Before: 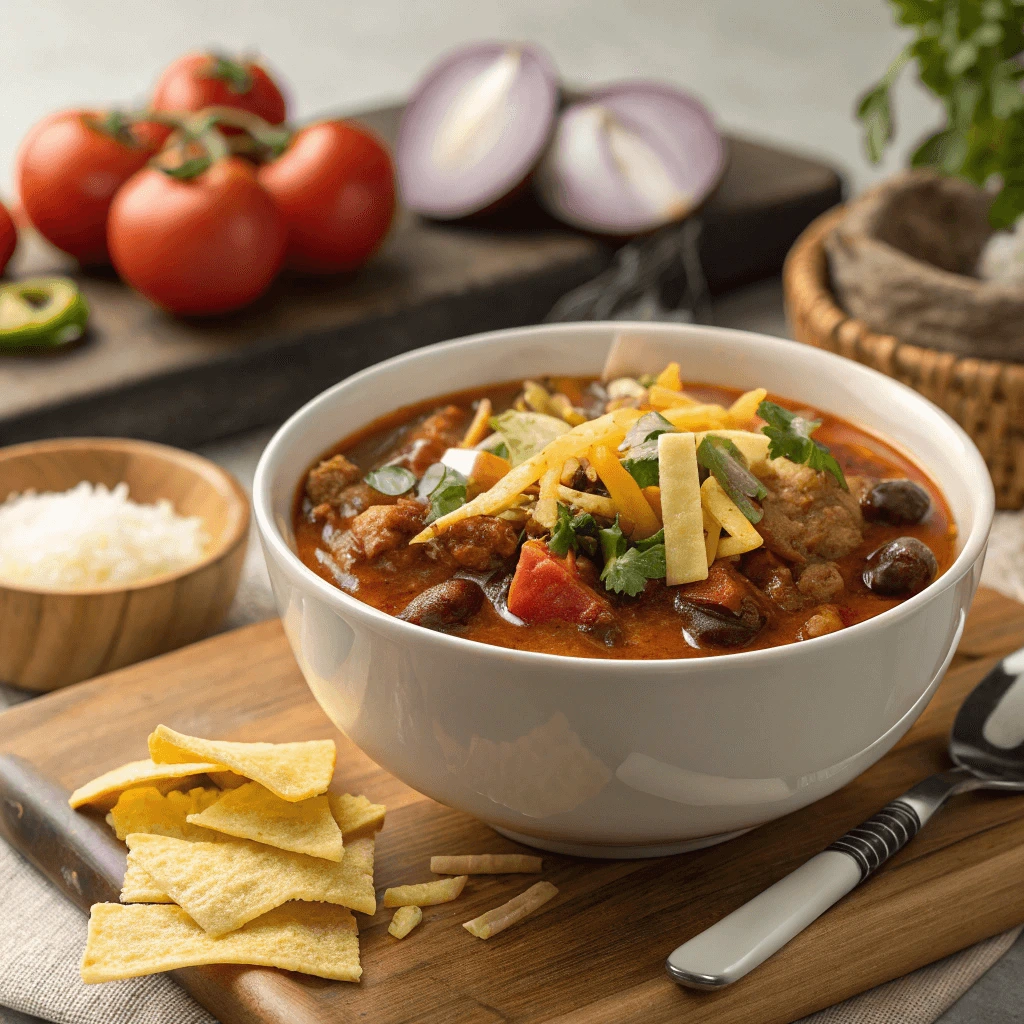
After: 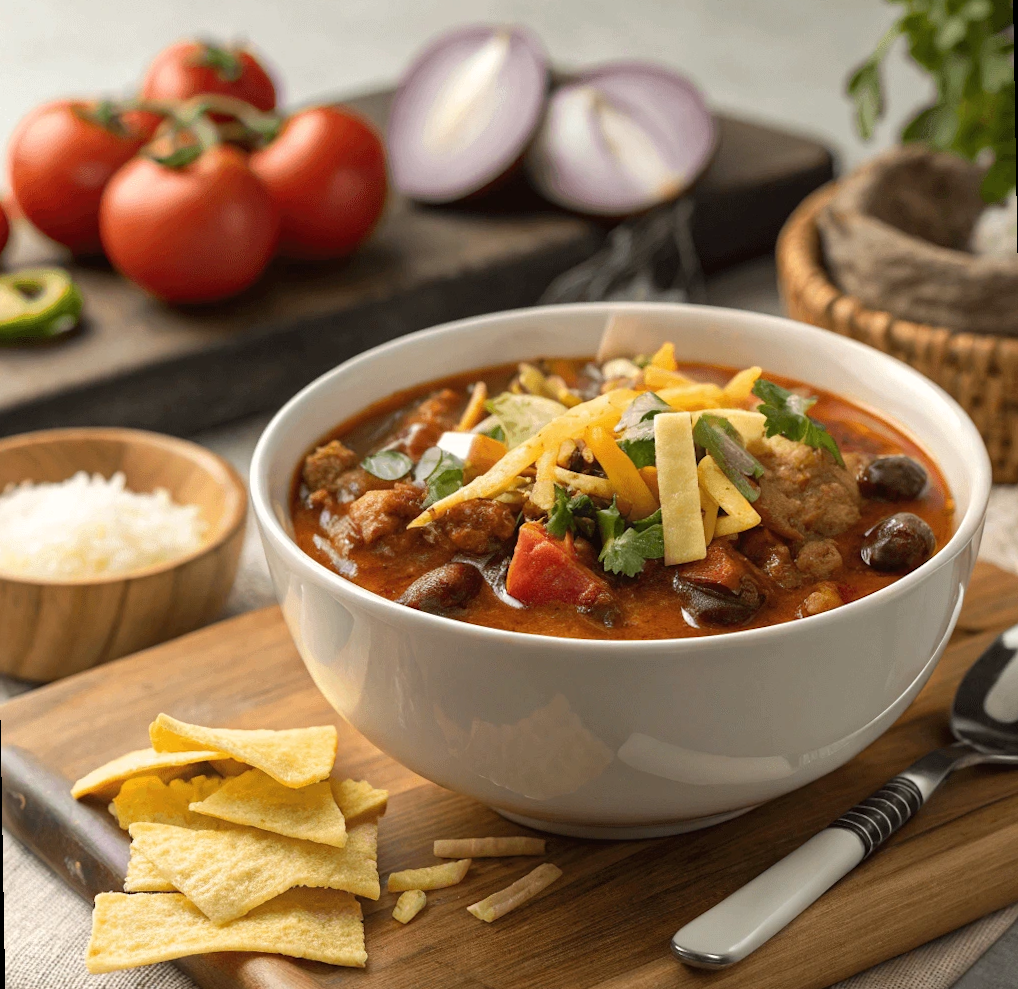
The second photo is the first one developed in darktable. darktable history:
rotate and perspective: rotation -1°, crop left 0.011, crop right 0.989, crop top 0.025, crop bottom 0.975
levels: levels [0, 0.492, 0.984]
